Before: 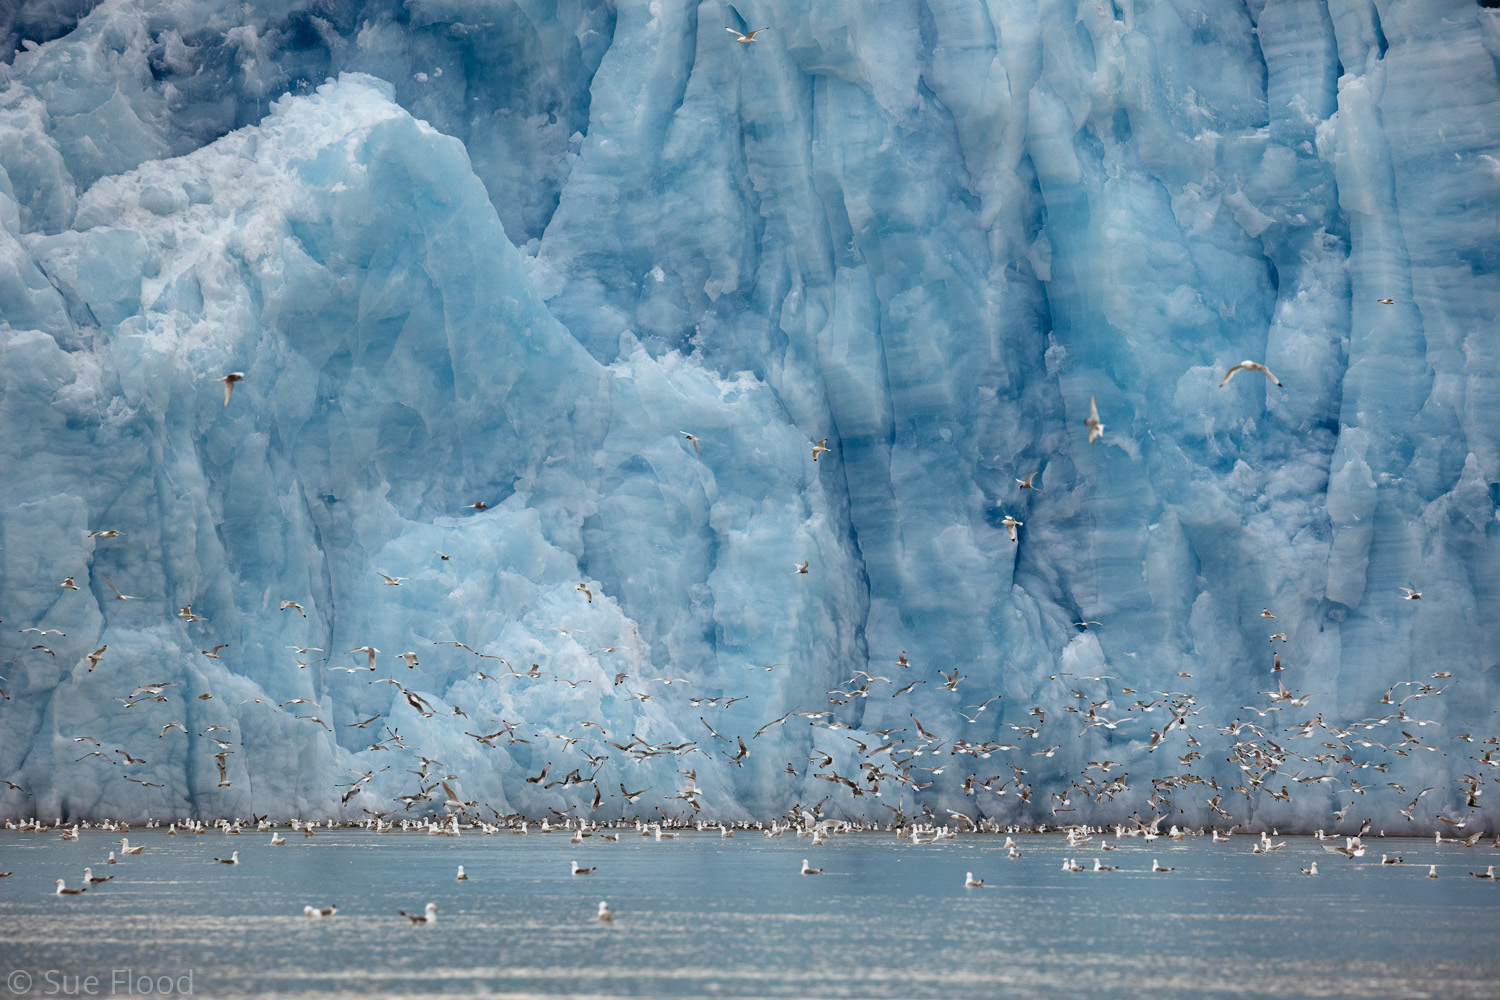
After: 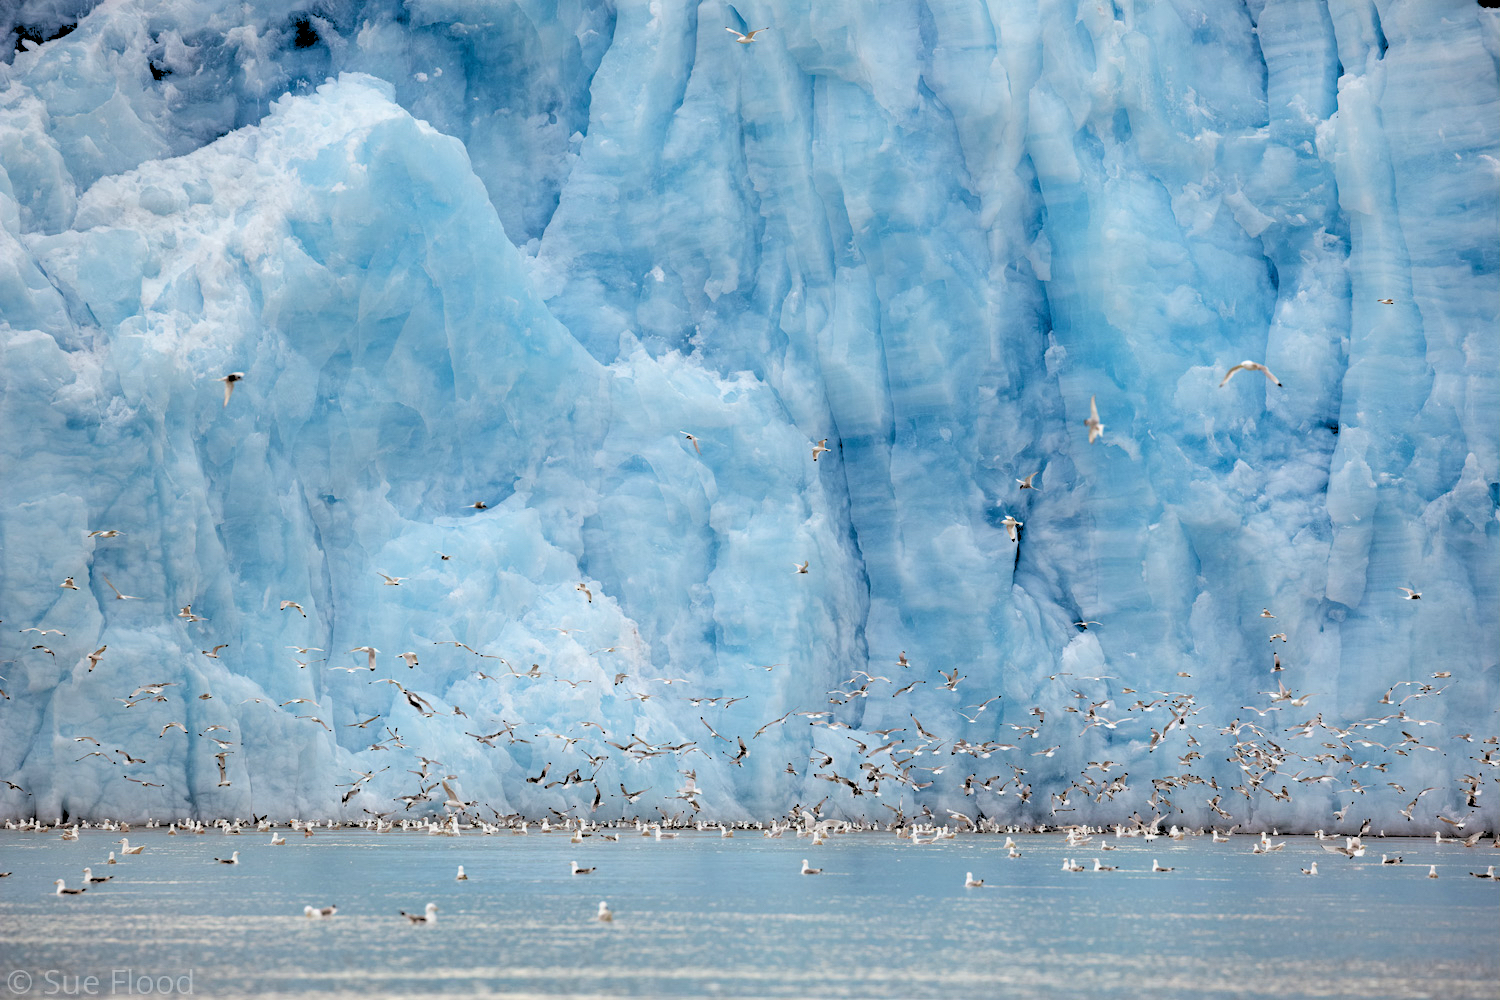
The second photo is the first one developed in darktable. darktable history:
rgb levels: levels [[0.027, 0.429, 0.996], [0, 0.5, 1], [0, 0.5, 1]]
tone equalizer: -8 EV 0.06 EV, smoothing diameter 25%, edges refinement/feathering 10, preserve details guided filter
